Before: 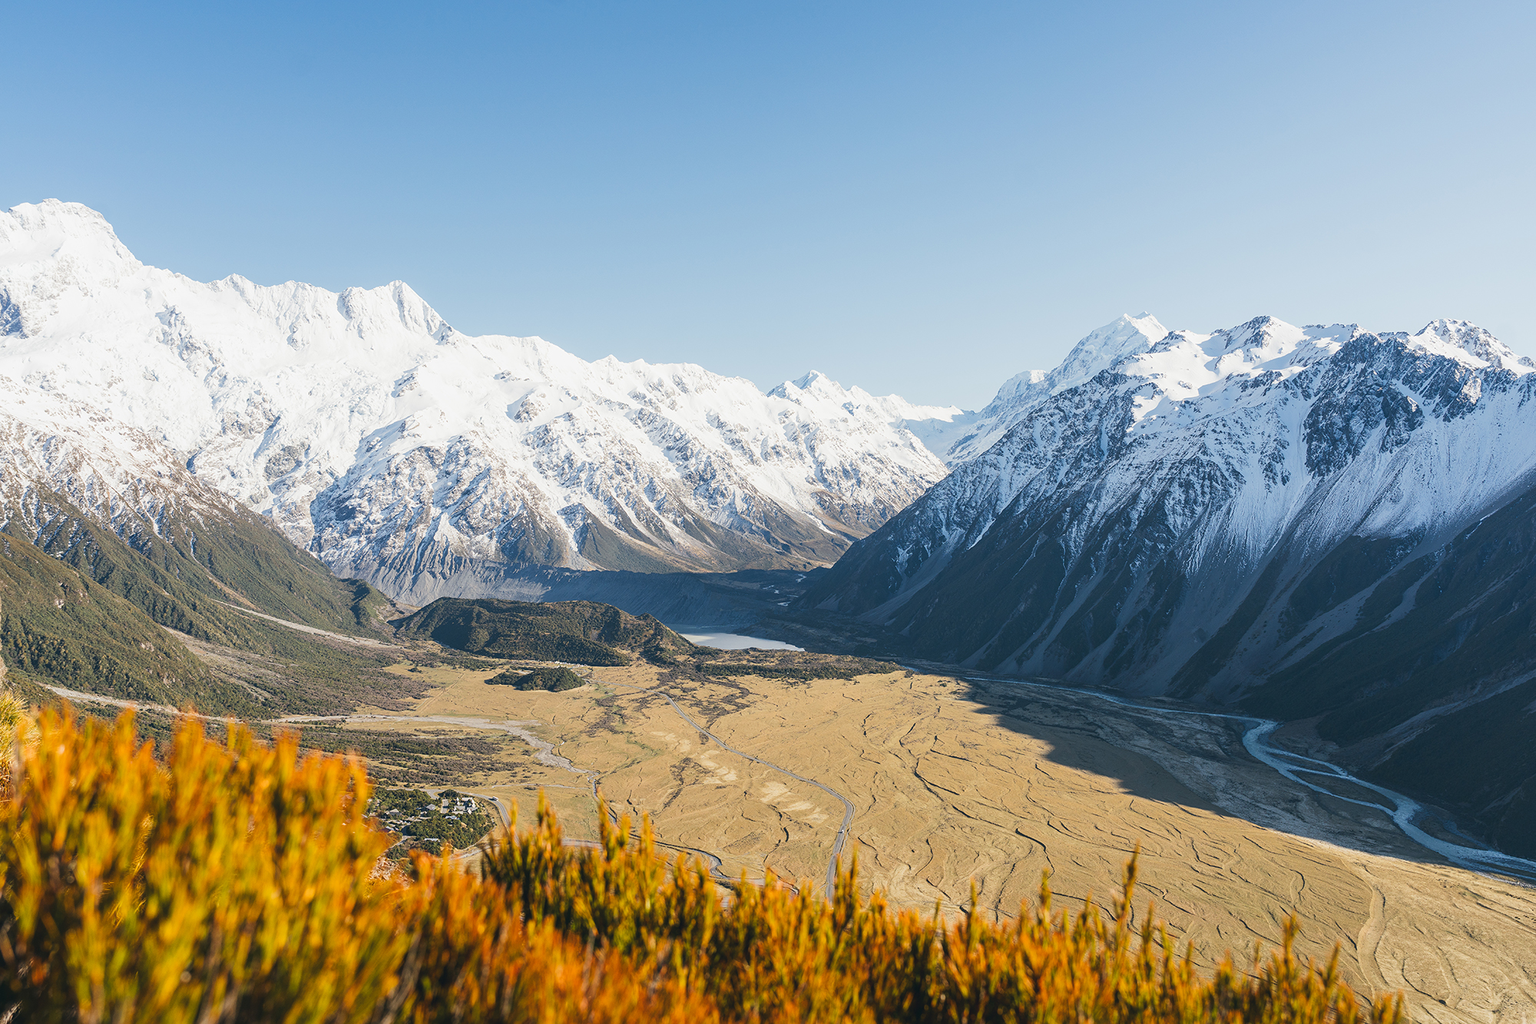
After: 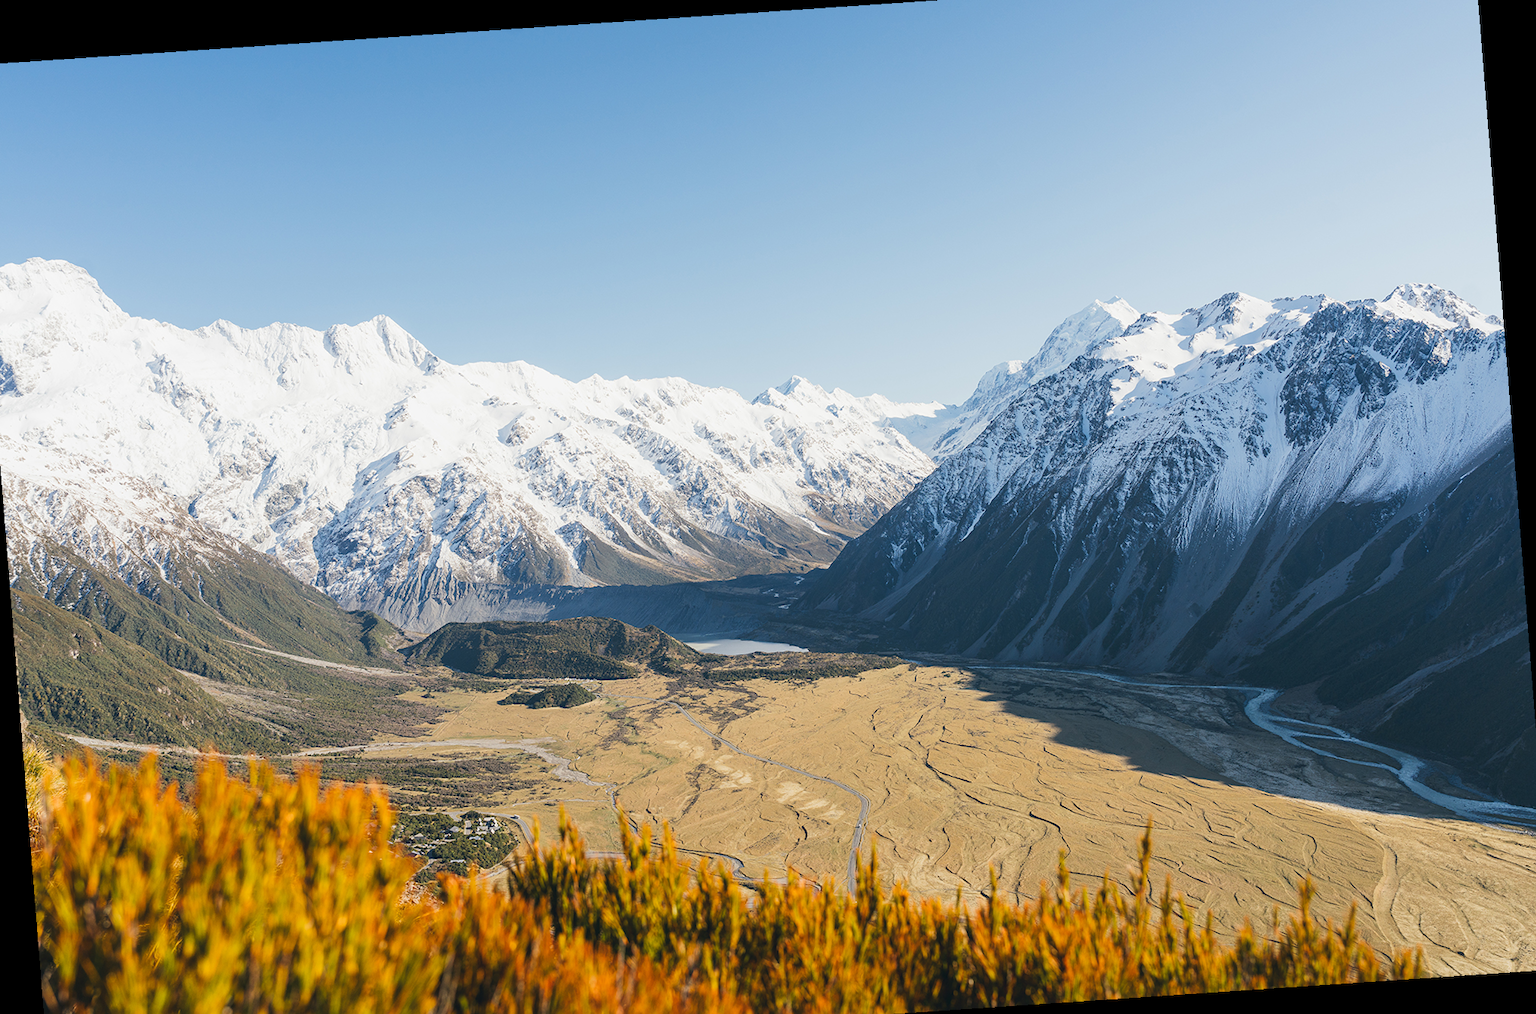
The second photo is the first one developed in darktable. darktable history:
crop: left 1.964%, top 3.251%, right 1.122%, bottom 4.933%
rotate and perspective: rotation -4.2°, shear 0.006, automatic cropping off
